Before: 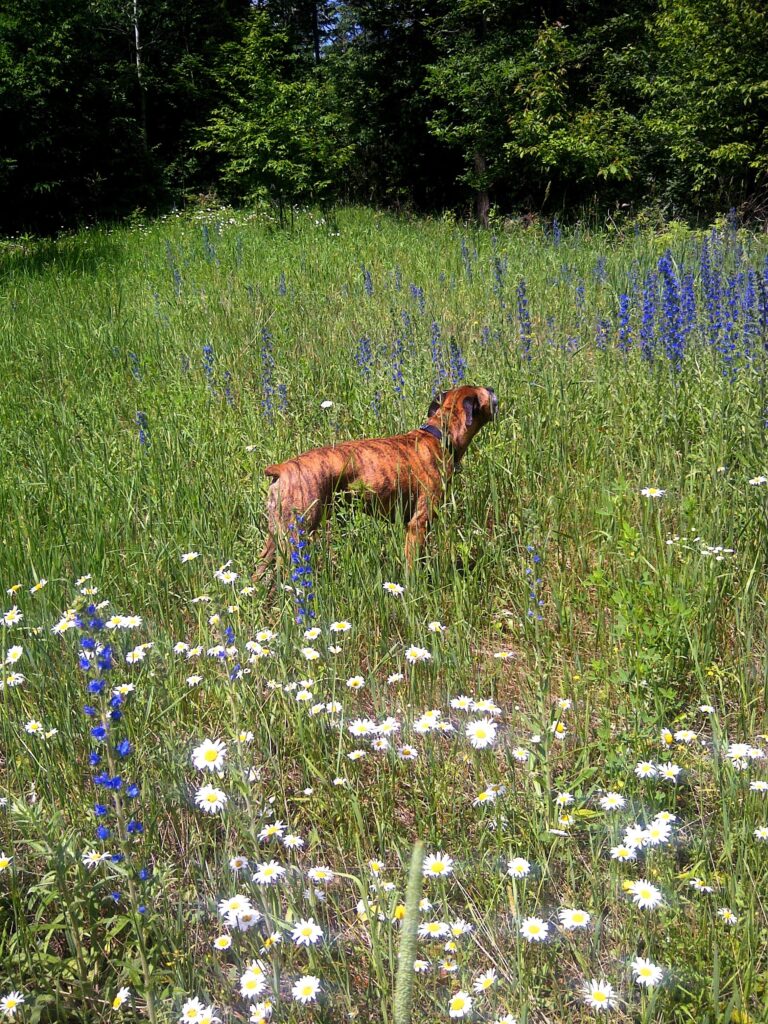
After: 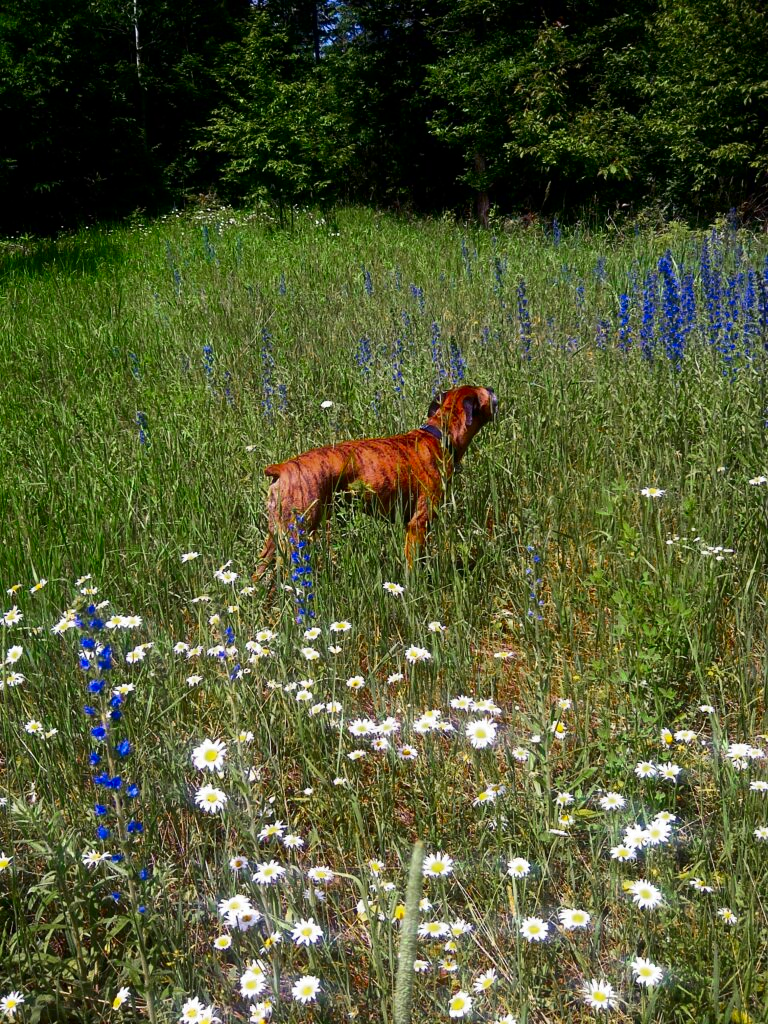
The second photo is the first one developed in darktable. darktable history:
contrast brightness saturation: contrast 0.12, brightness -0.12, saturation 0.2
color zones: curves: ch0 [(0.11, 0.396) (0.195, 0.36) (0.25, 0.5) (0.303, 0.412) (0.357, 0.544) (0.75, 0.5) (0.967, 0.328)]; ch1 [(0, 0.468) (0.112, 0.512) (0.202, 0.6) (0.25, 0.5) (0.307, 0.352) (0.357, 0.544) (0.75, 0.5) (0.963, 0.524)]
